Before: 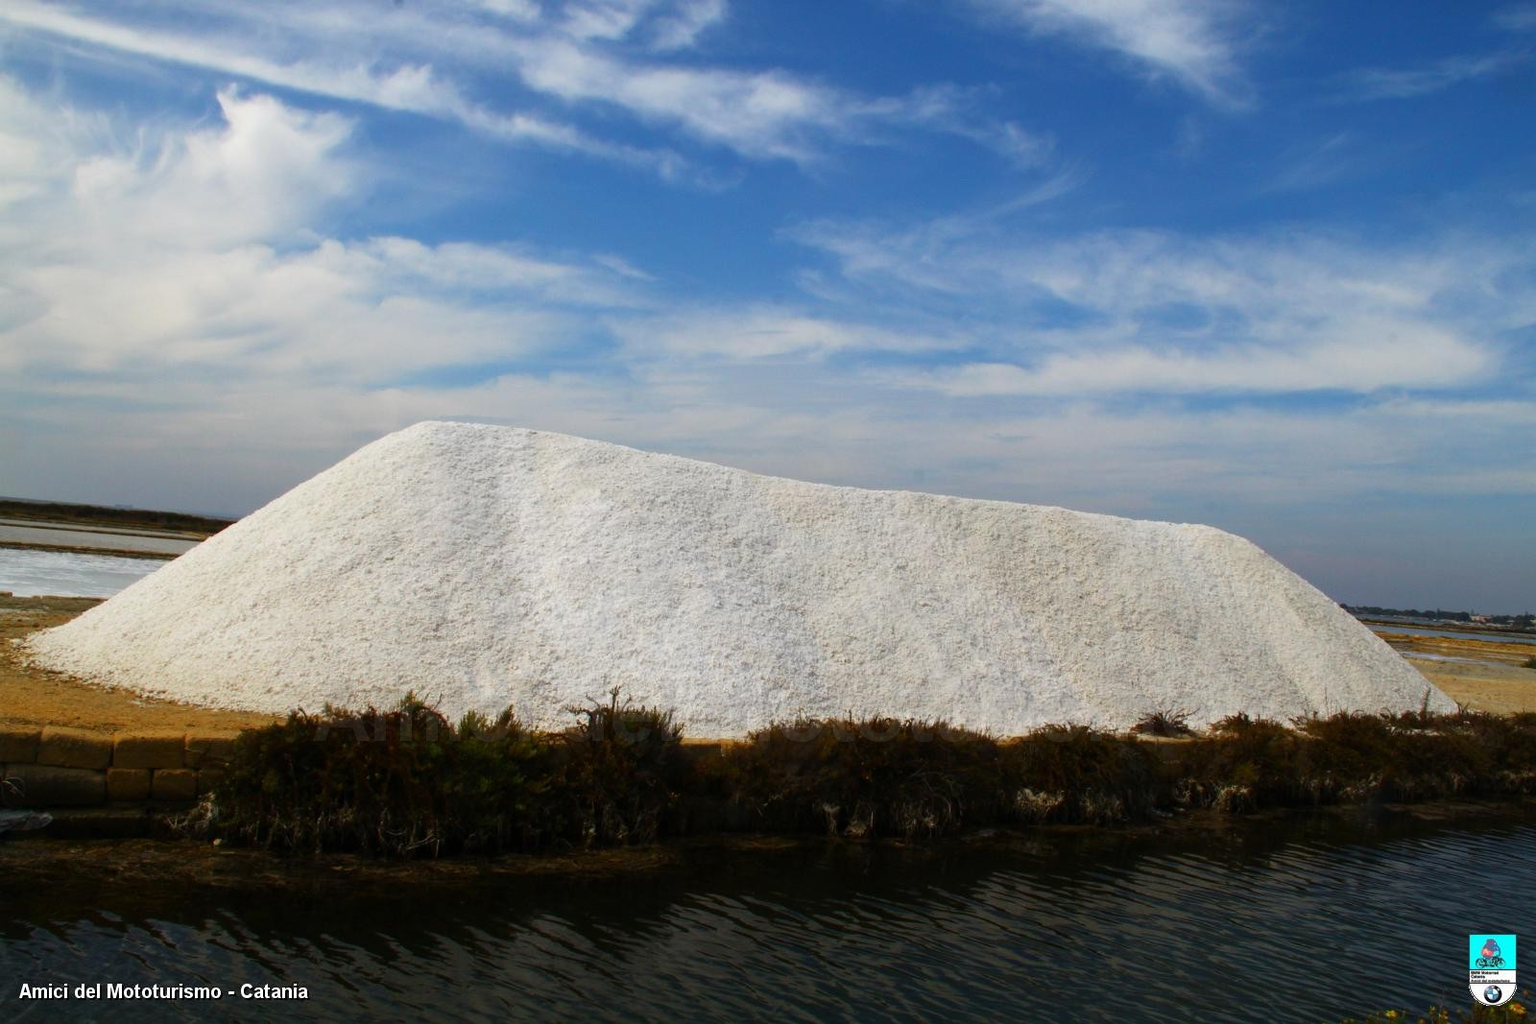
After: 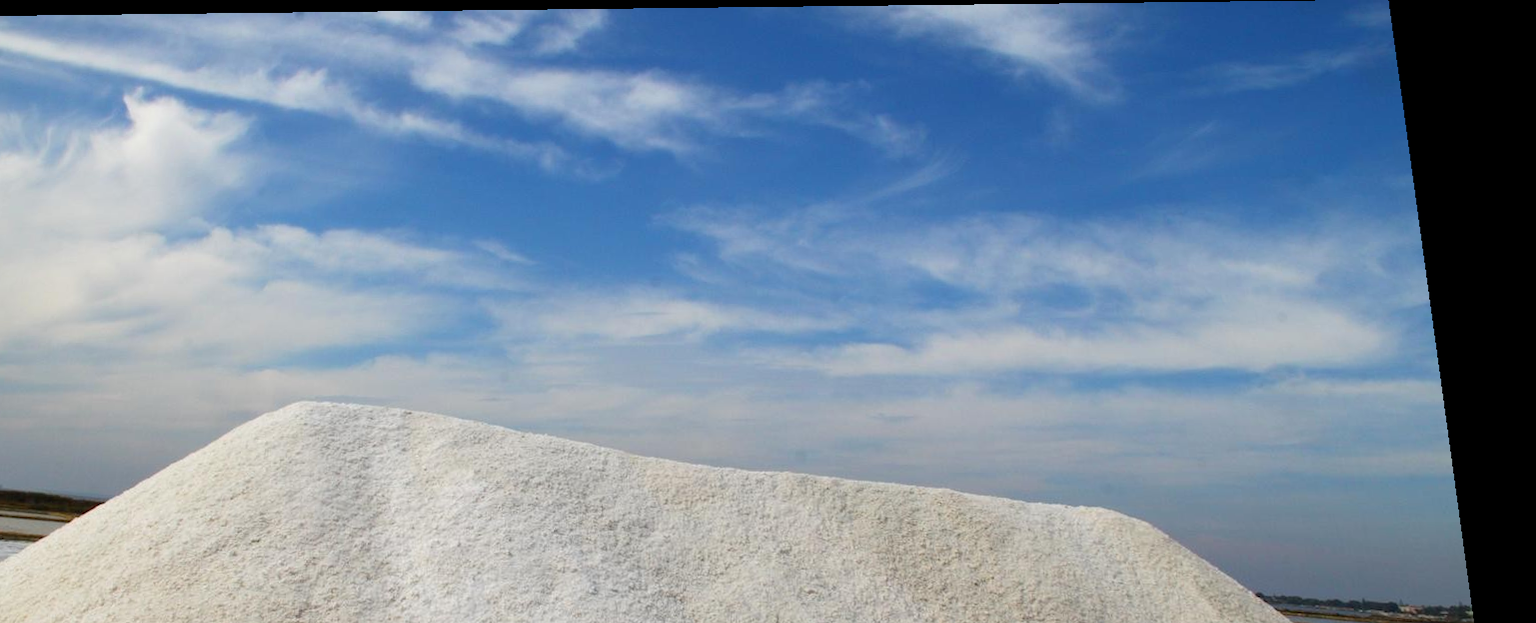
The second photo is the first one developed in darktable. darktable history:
rotate and perspective: rotation 0.128°, lens shift (vertical) -0.181, lens shift (horizontal) -0.044, shear 0.001, automatic cropping off
crop and rotate: left 11.812%, bottom 42.776%
